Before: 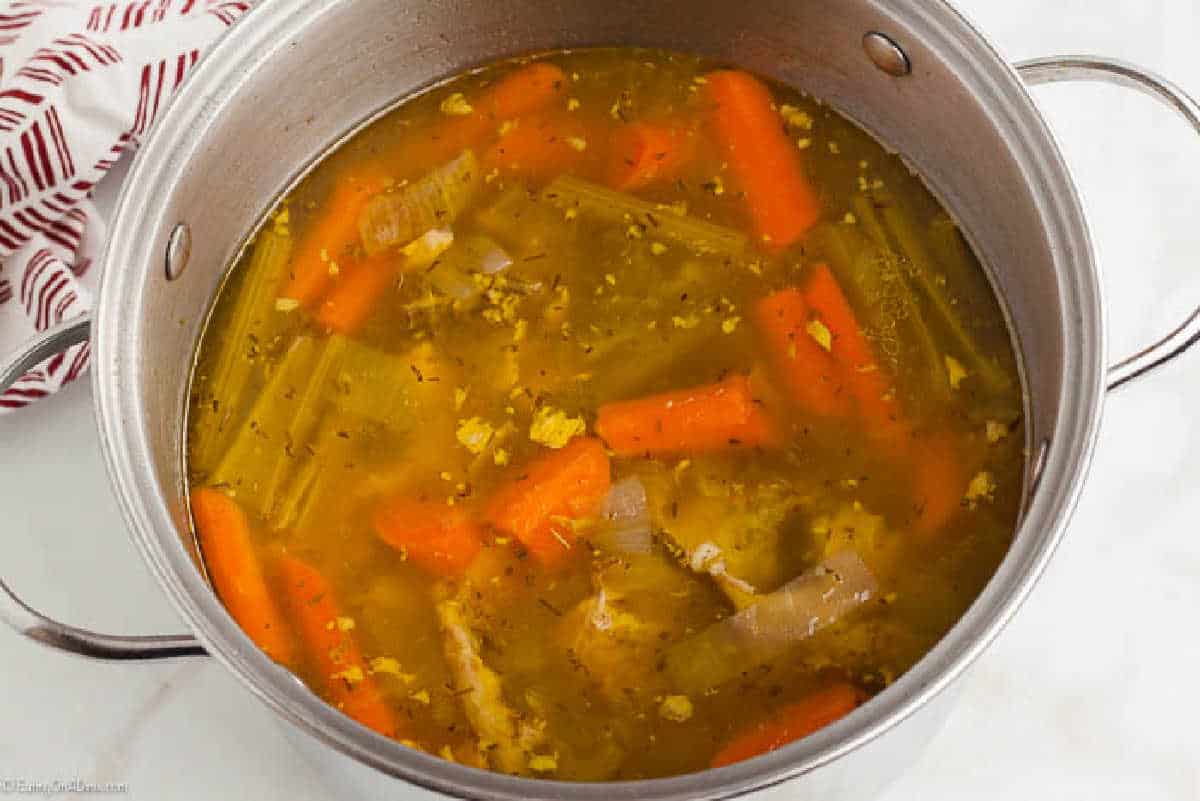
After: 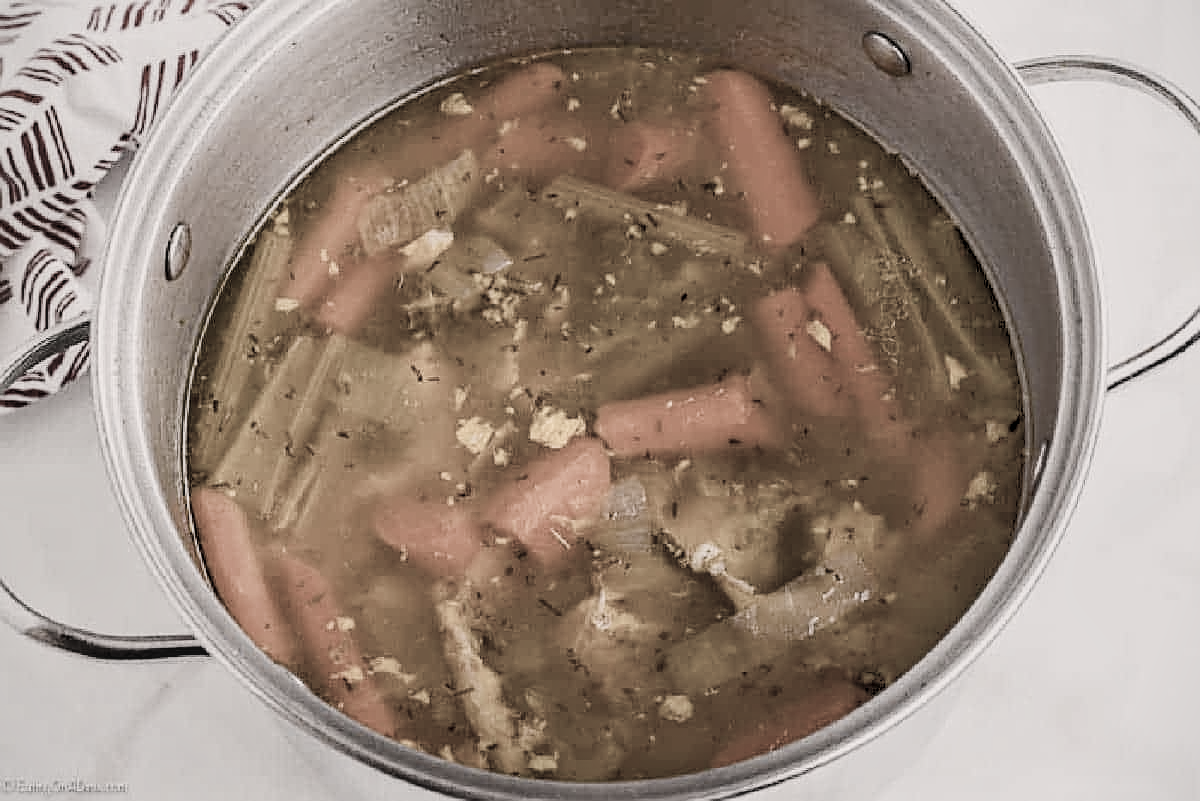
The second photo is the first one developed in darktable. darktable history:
color zones: curves: ch1 [(0.238, 0.163) (0.476, 0.2) (0.733, 0.322) (0.848, 0.134)]
tone equalizer: -8 EV -0.538 EV, -7 EV -0.349 EV, -6 EV -0.112 EV, -5 EV 0.38 EV, -4 EV 0.962 EV, -3 EV 0.813 EV, -2 EV -0.005 EV, -1 EV 0.135 EV, +0 EV -0.032 EV
color correction: highlights a* 5.98, highlights b* 4.76
color balance rgb: highlights gain › chroma 0.286%, highlights gain › hue 329.94°, perceptual saturation grading › global saturation 20%, perceptual saturation grading › highlights -49.094%, perceptual saturation grading › shadows 25.186%
vignetting: fall-off start 100.8%, brightness -0.278
filmic rgb: black relative exposure -5.01 EV, white relative exposure 3.98 EV, hardness 2.9, contrast 1.297, highlights saturation mix -29.62%
sharpen: on, module defaults
local contrast: on, module defaults
